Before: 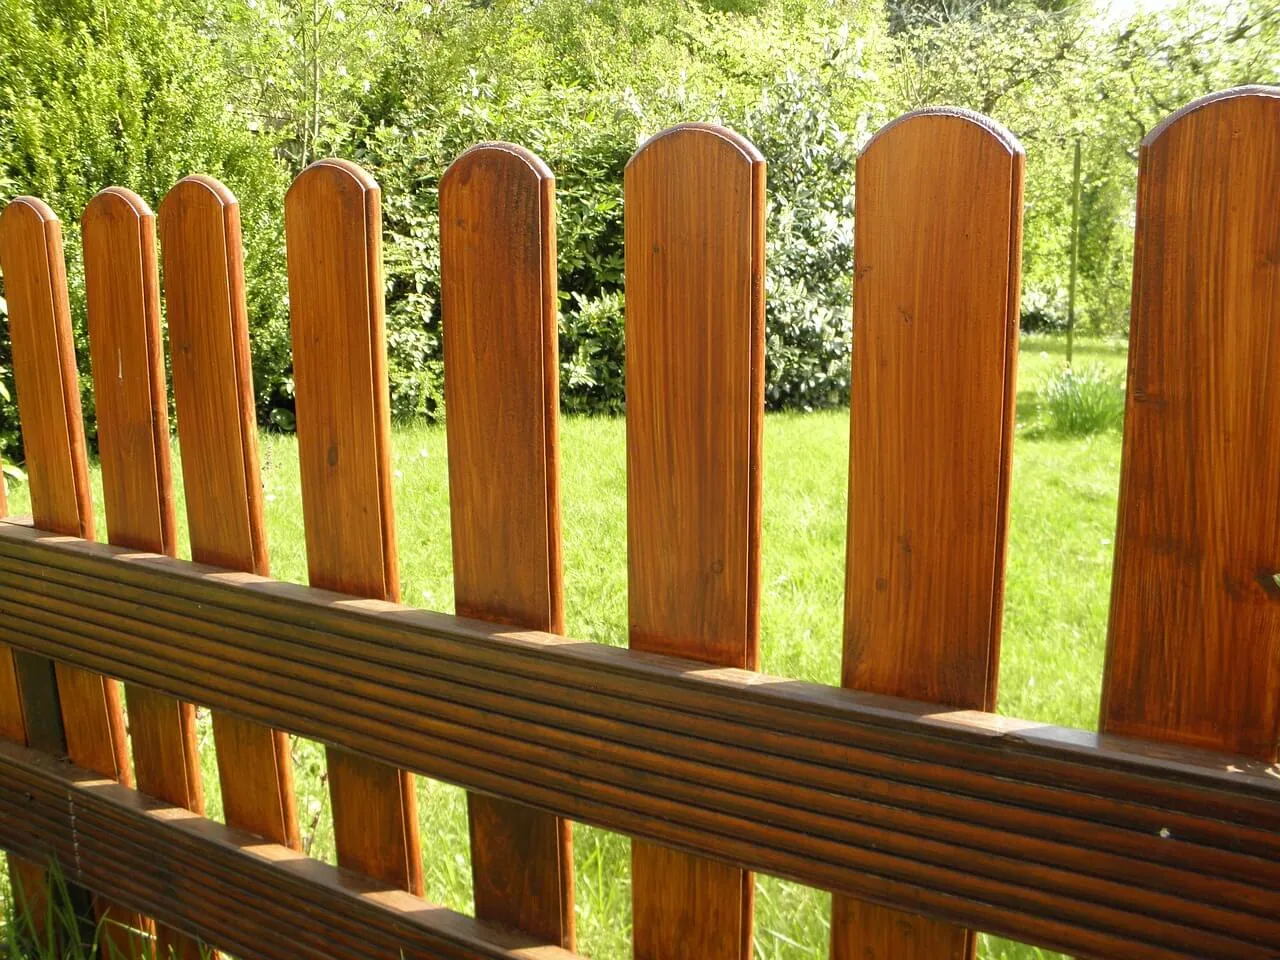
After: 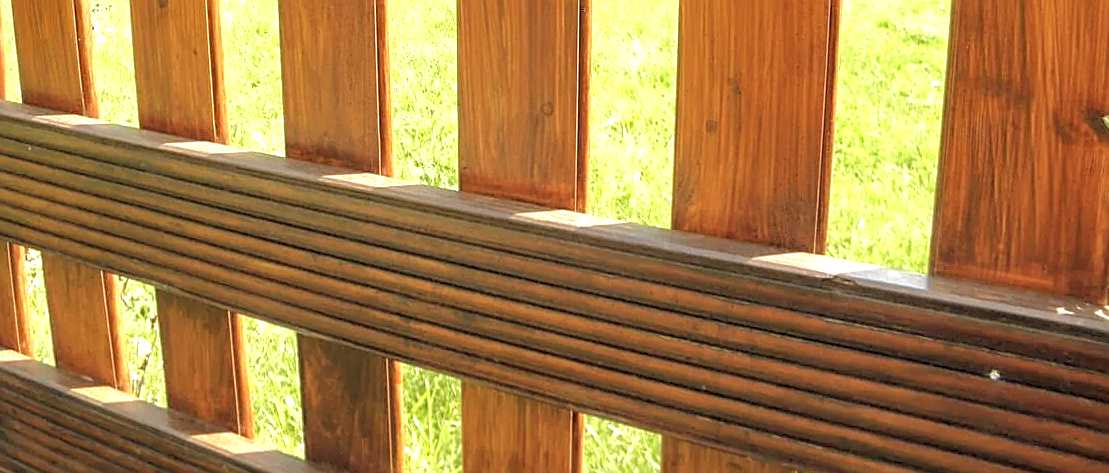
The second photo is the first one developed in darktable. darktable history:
crop and rotate: left 13.295%, top 47.756%, bottom 2.915%
tone equalizer: mask exposure compensation -0.488 EV
contrast equalizer: y [[0.502, 0.505, 0.512, 0.529, 0.564, 0.588], [0.5 ×6], [0.502, 0.505, 0.512, 0.529, 0.564, 0.588], [0, 0.001, 0.001, 0.004, 0.008, 0.011], [0, 0.001, 0.001, 0.004, 0.008, 0.011]], mix -0.211
sharpen: on, module defaults
exposure: exposure 0.352 EV, compensate highlight preservation false
tone curve: curves: ch0 [(0, 0) (0.004, 0.008) (0.077, 0.156) (0.169, 0.29) (0.774, 0.774) (1, 1)], color space Lab, independent channels, preserve colors none
shadows and highlights: shadows -9.32, white point adjustment 1.48, highlights 11.42
local contrast: detail 160%
